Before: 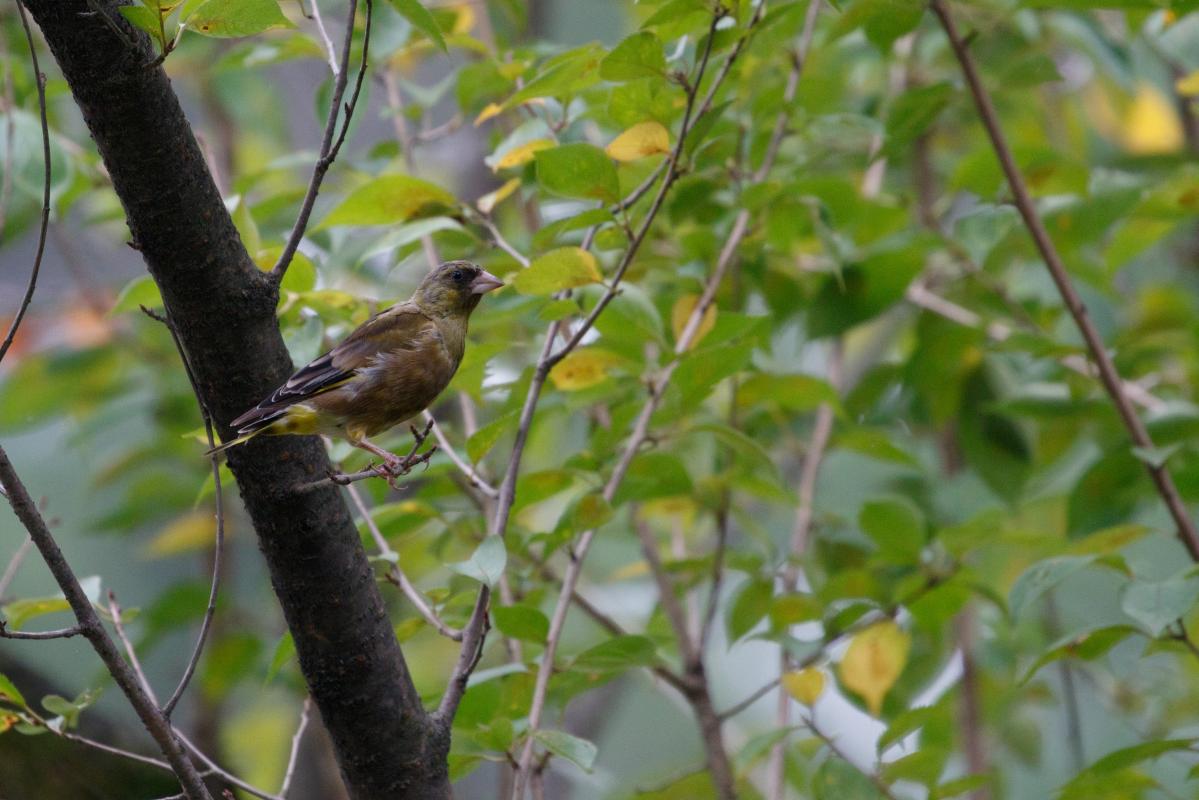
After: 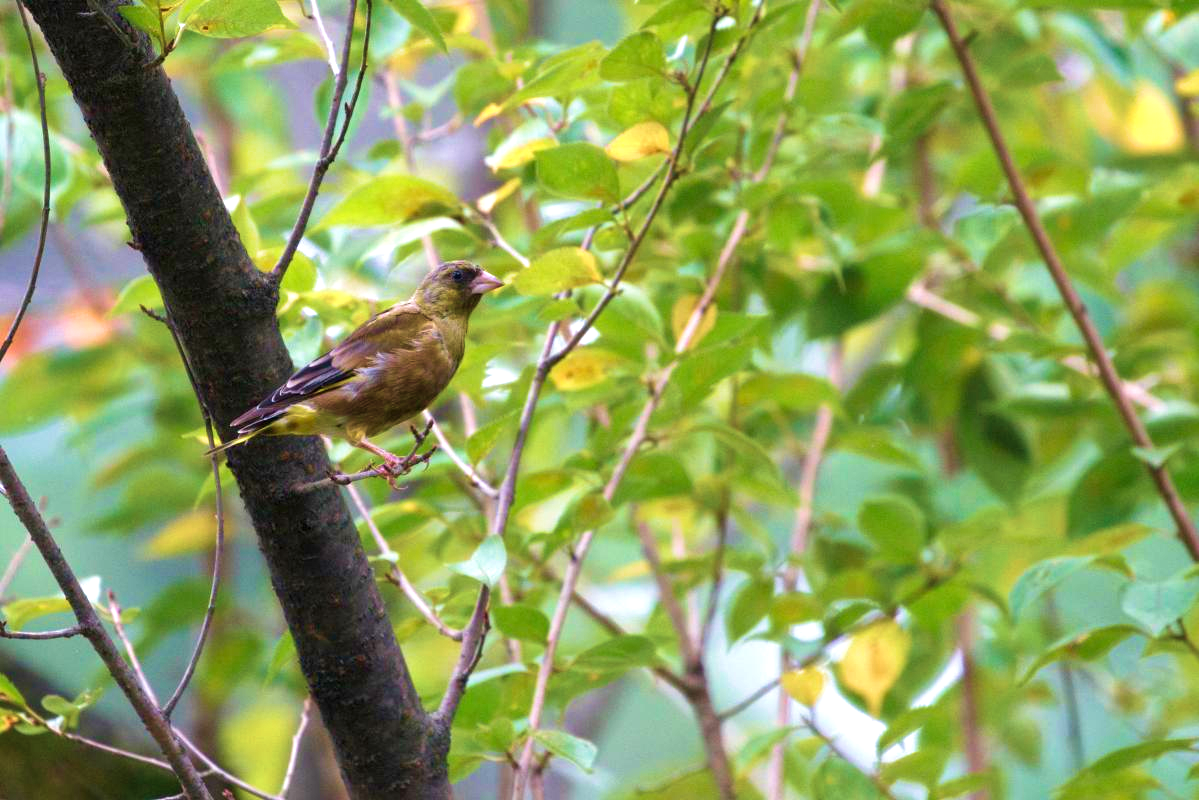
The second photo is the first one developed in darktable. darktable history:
velvia: strength 74.9%
exposure: black level correction 0, exposure 1 EV, compensate highlight preservation false
local contrast: mode bilateral grid, contrast 10, coarseness 26, detail 115%, midtone range 0.2
